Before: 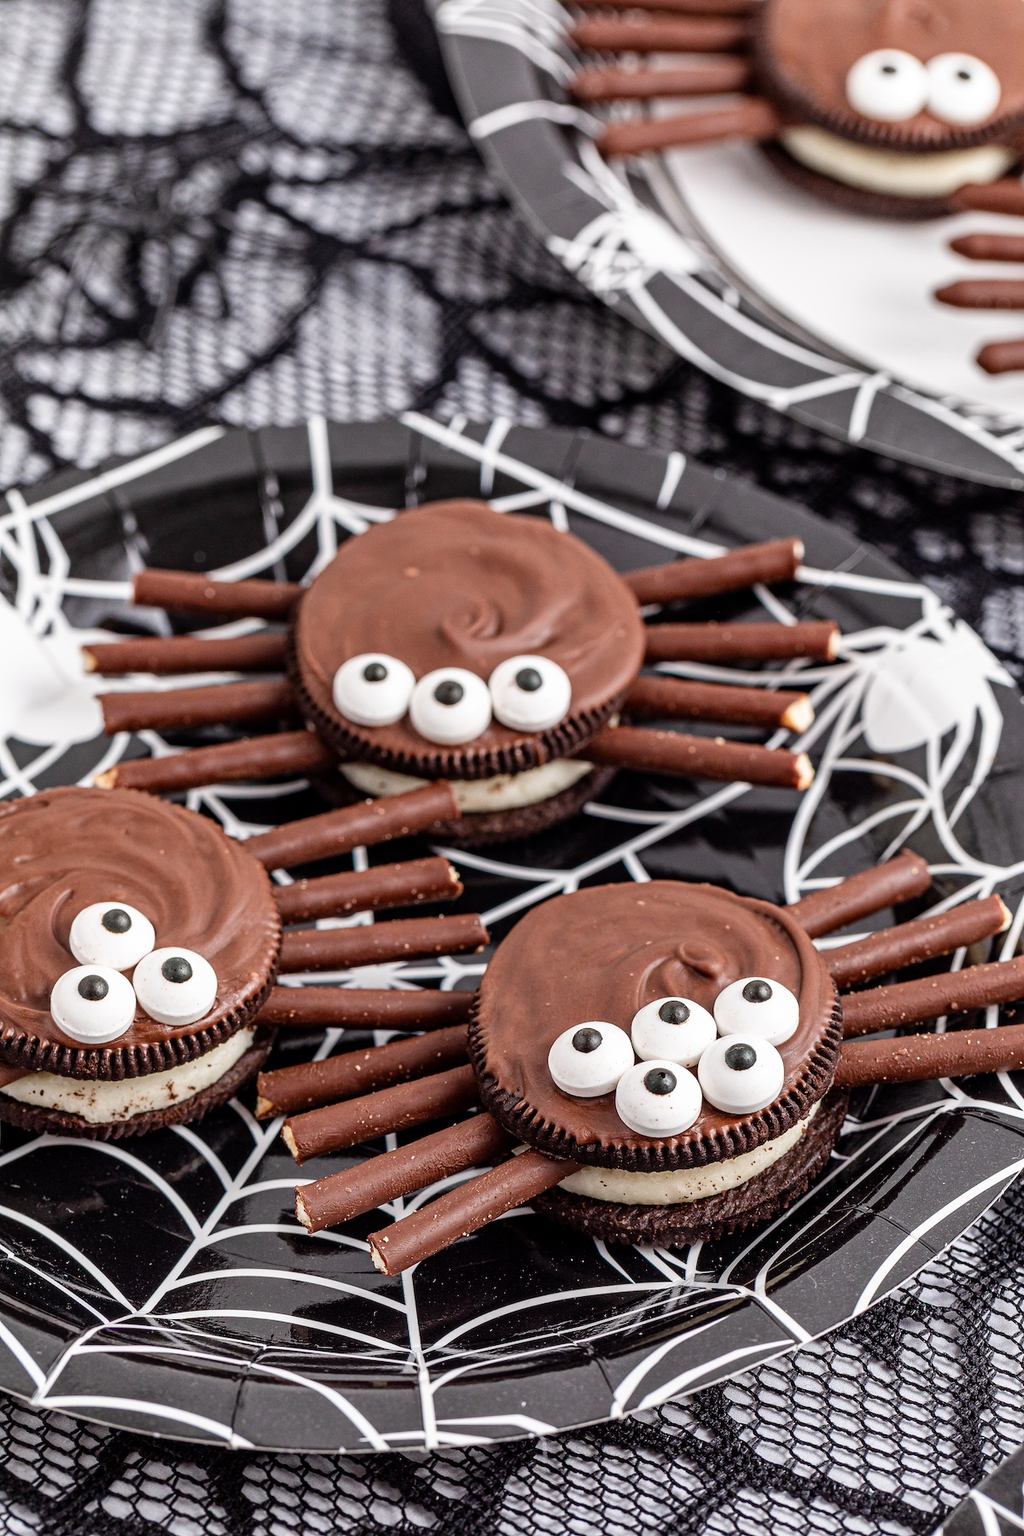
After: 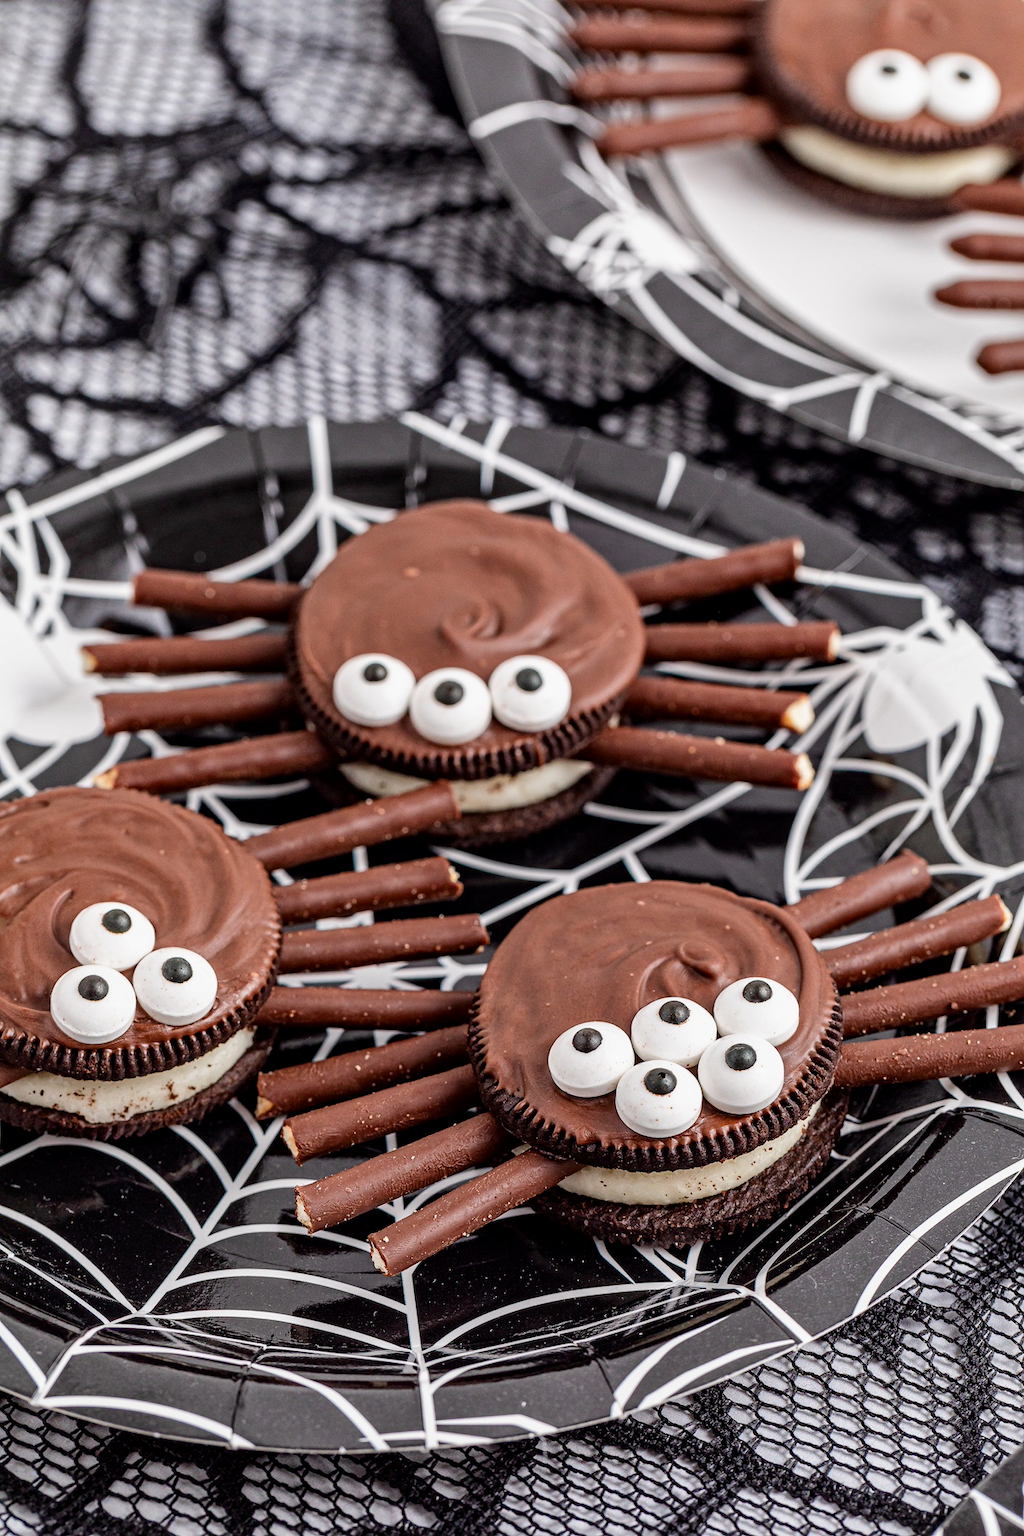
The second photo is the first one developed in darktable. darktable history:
local contrast: mode bilateral grid, contrast 28, coarseness 16, detail 115%, midtone range 0.2
shadows and highlights: shadows -20, white point adjustment -2, highlights -35
